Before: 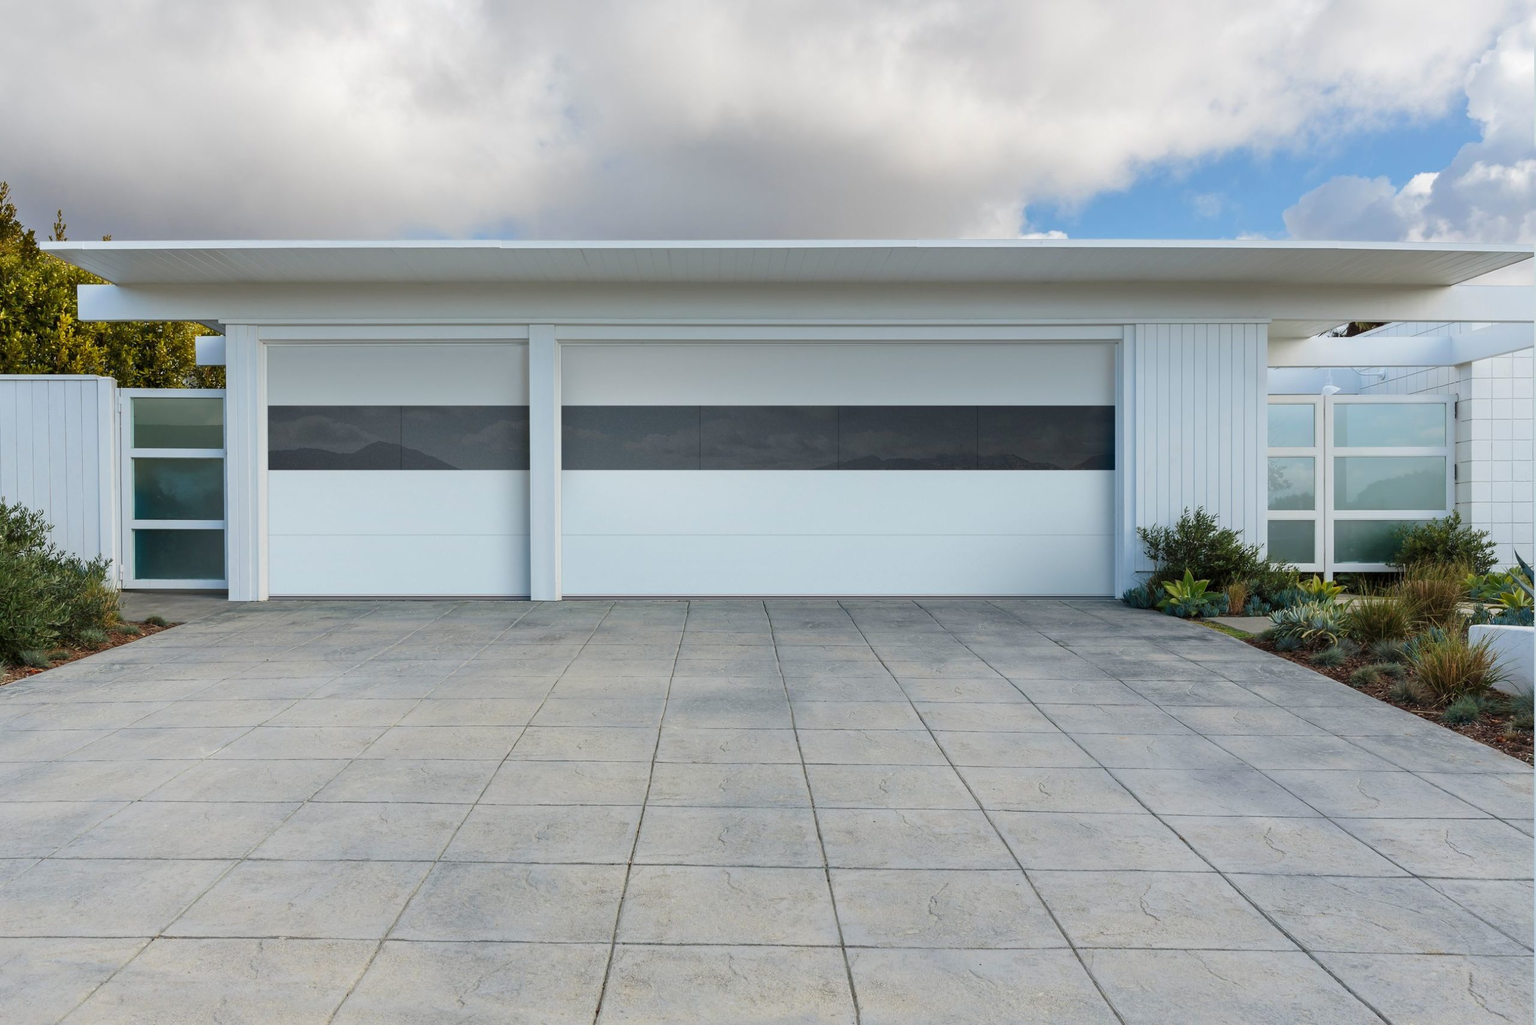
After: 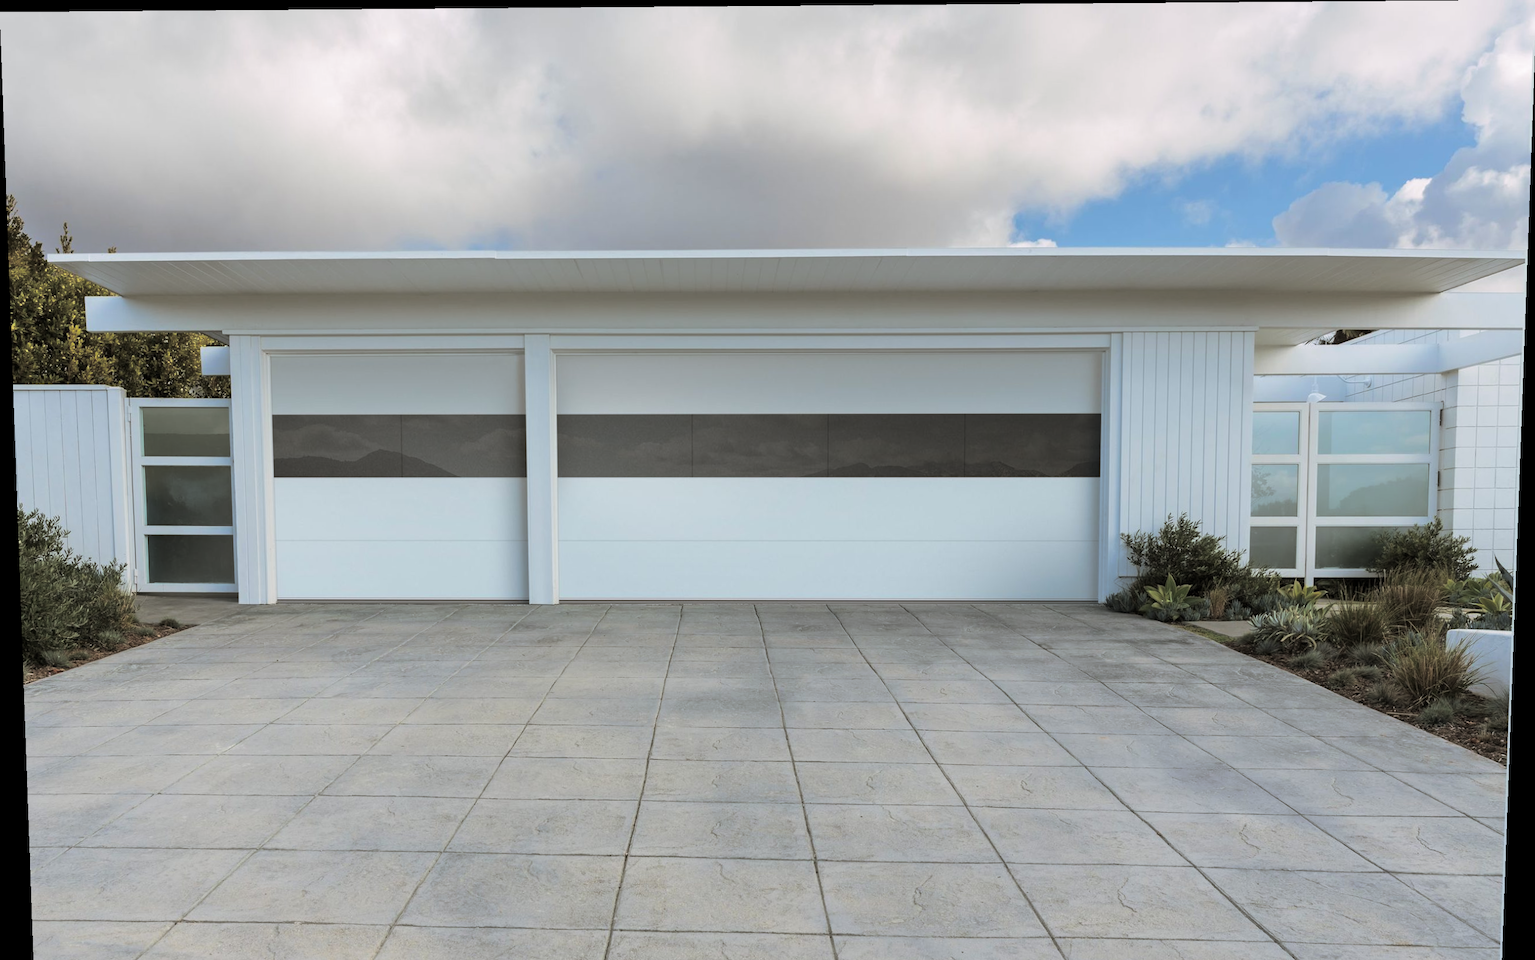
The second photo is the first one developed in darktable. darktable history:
rotate and perspective: lens shift (vertical) 0.048, lens shift (horizontal) -0.024, automatic cropping off
split-toning: shadows › hue 46.8°, shadows › saturation 0.17, highlights › hue 316.8°, highlights › saturation 0.27, balance -51.82
crop and rotate: top 0%, bottom 5.097%
